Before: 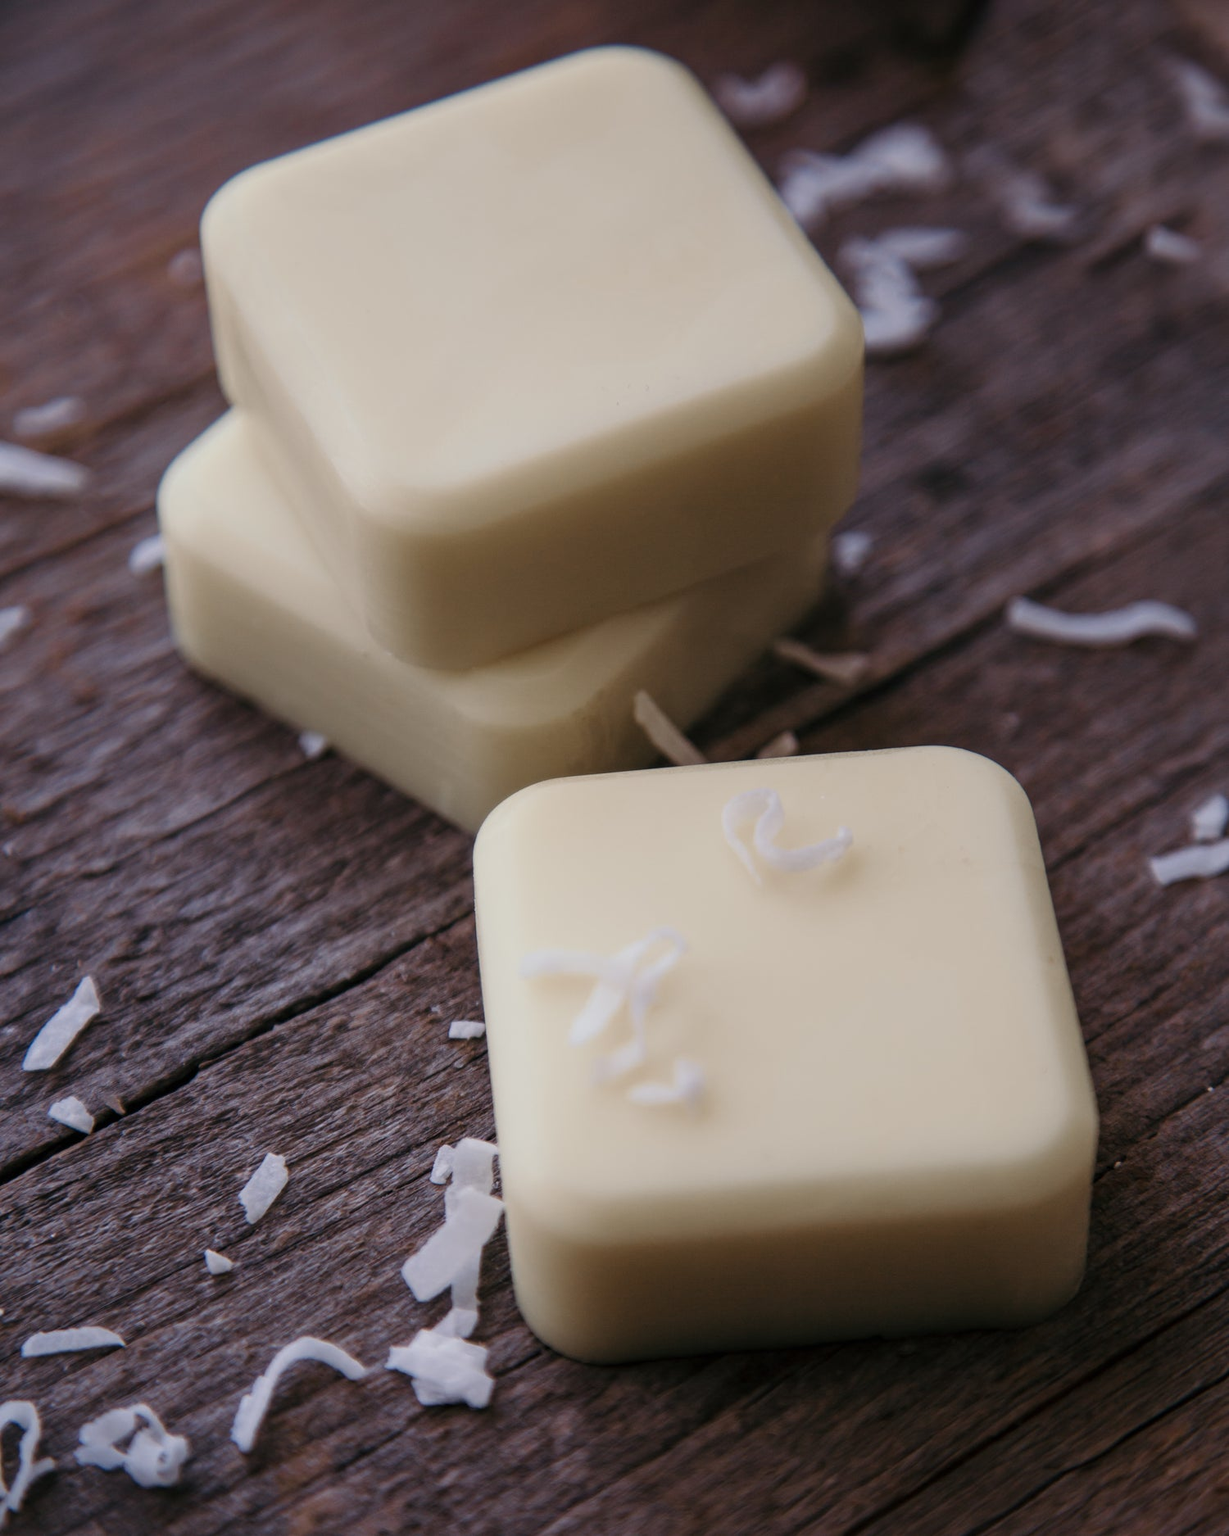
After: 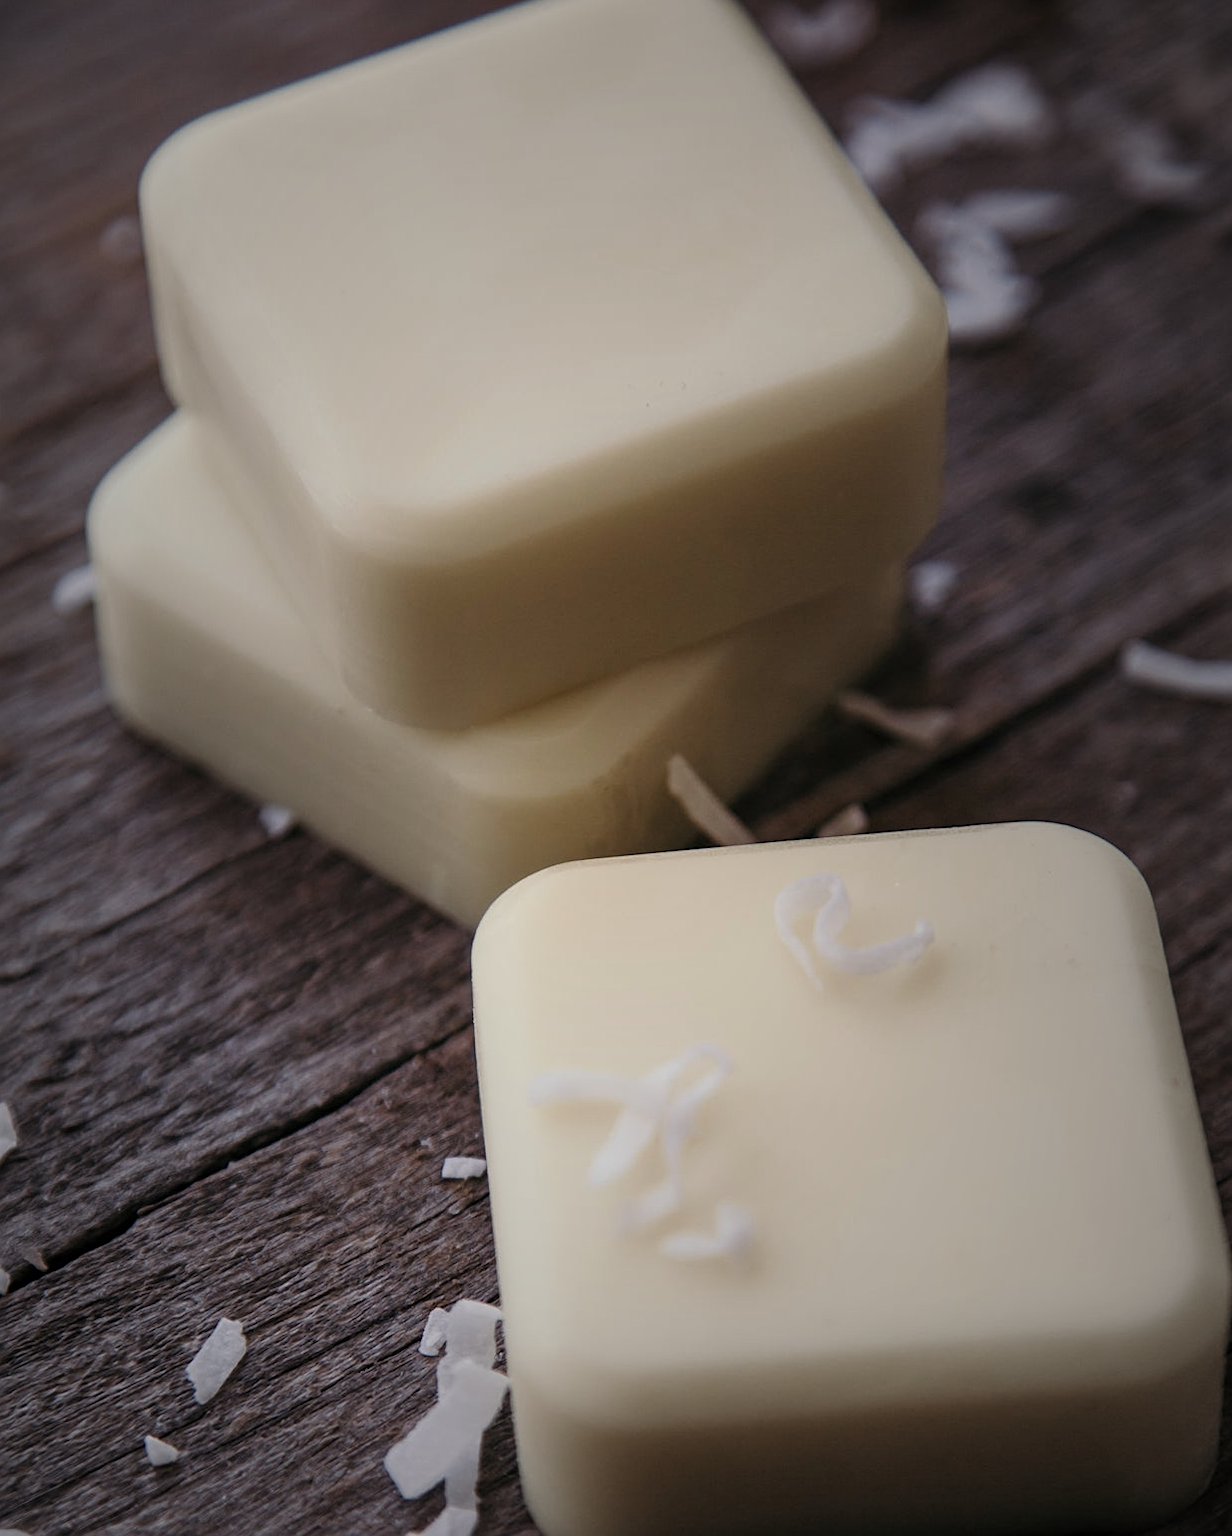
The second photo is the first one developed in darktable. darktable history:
sharpen: radius 2.142, amount 0.384, threshold 0.211
crop and rotate: left 7.074%, top 4.69%, right 10.587%, bottom 13.211%
color correction: highlights b* 2.95
vignetting: fall-off start 17.94%, fall-off radius 136.88%, brightness -0.477, width/height ratio 0.622, shape 0.6
